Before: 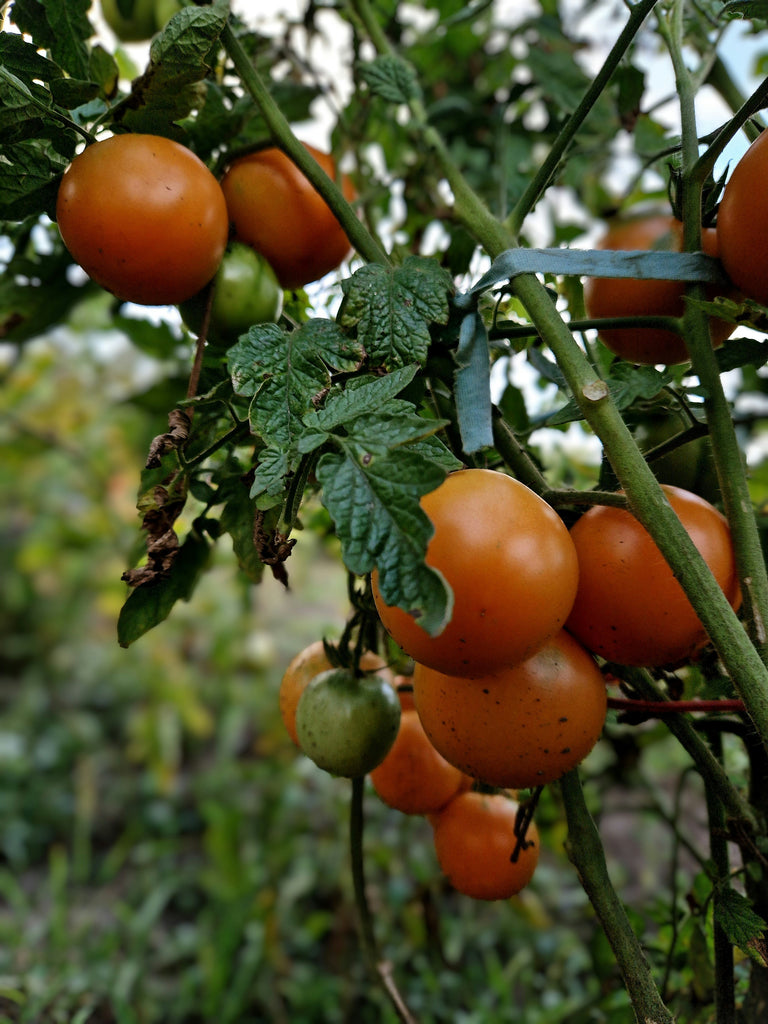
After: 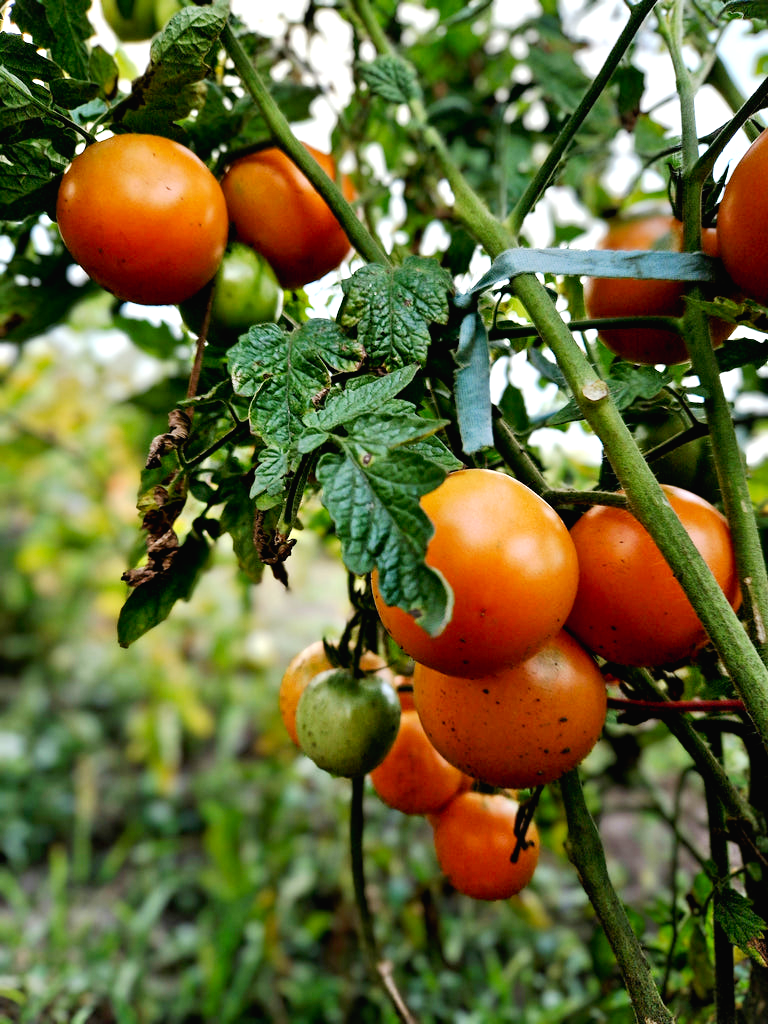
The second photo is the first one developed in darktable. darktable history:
exposure: exposure 0.788 EV, compensate highlight preservation false
tone curve: curves: ch0 [(0, 0.013) (0.054, 0.018) (0.205, 0.191) (0.289, 0.292) (0.39, 0.424) (0.493, 0.551) (0.666, 0.743) (0.795, 0.841) (1, 0.998)]; ch1 [(0, 0) (0.385, 0.343) (0.439, 0.415) (0.494, 0.495) (0.501, 0.501) (0.51, 0.509) (0.548, 0.554) (0.586, 0.614) (0.66, 0.706) (0.783, 0.804) (1, 1)]; ch2 [(0, 0) (0.304, 0.31) (0.403, 0.399) (0.441, 0.428) (0.47, 0.469) (0.498, 0.496) (0.524, 0.538) (0.566, 0.579) (0.633, 0.665) (0.7, 0.711) (1, 1)], preserve colors none
